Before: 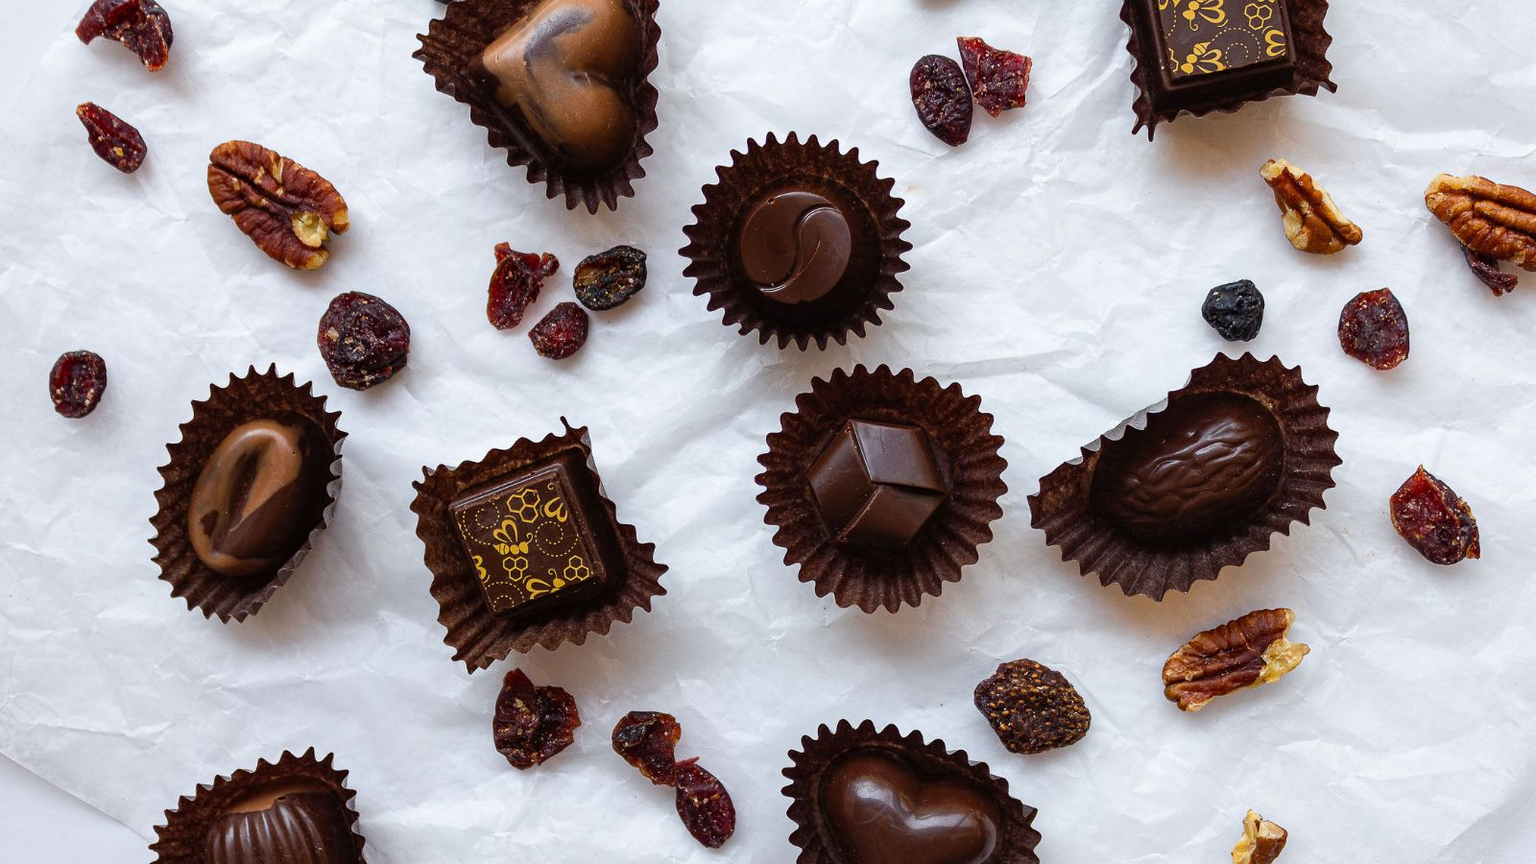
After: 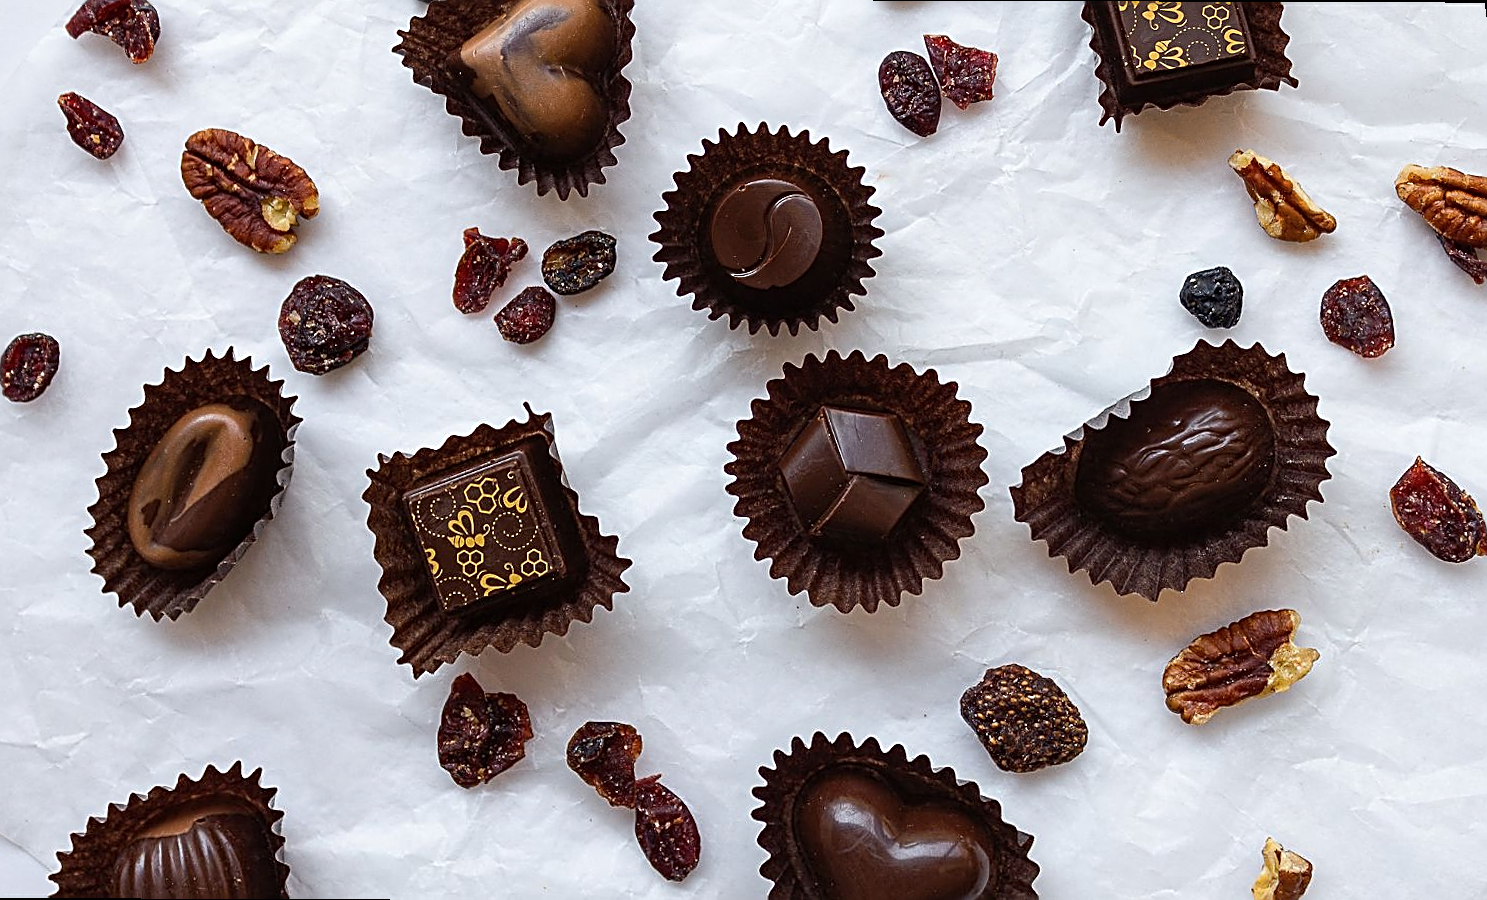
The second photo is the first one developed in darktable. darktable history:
contrast brightness saturation: saturation -0.05
rotate and perspective: rotation 0.215°, lens shift (vertical) -0.139, crop left 0.069, crop right 0.939, crop top 0.002, crop bottom 0.996
sharpen: amount 1
